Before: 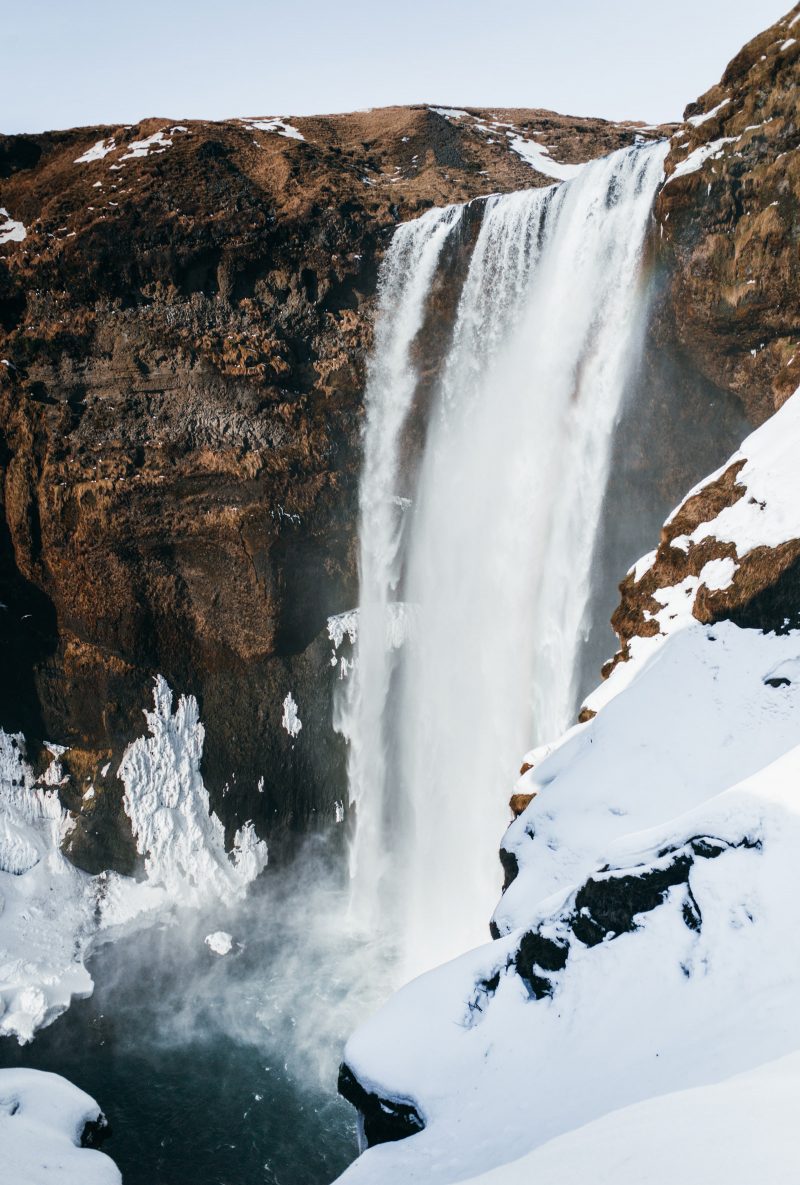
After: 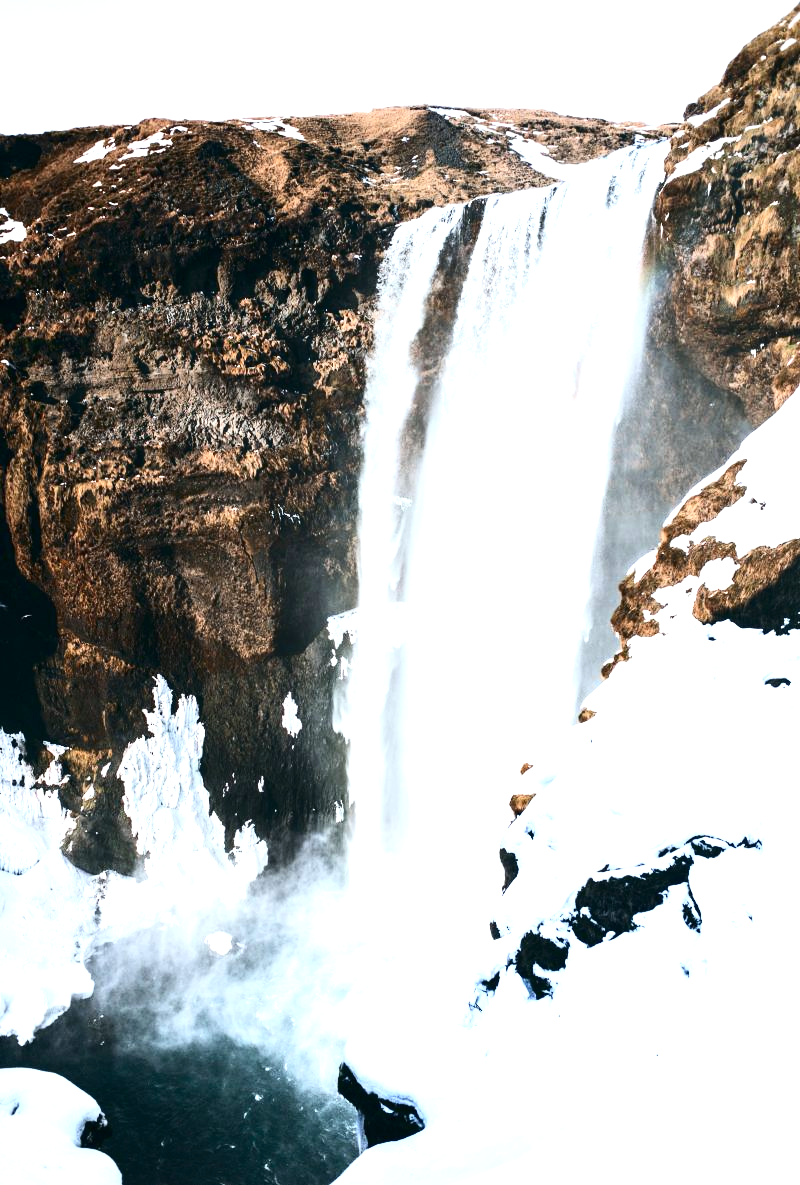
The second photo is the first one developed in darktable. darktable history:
contrast brightness saturation: contrast 0.28
exposure: black level correction 0, exposure 1.2 EV, compensate exposure bias true, compensate highlight preservation false
white balance: red 0.982, blue 1.018
